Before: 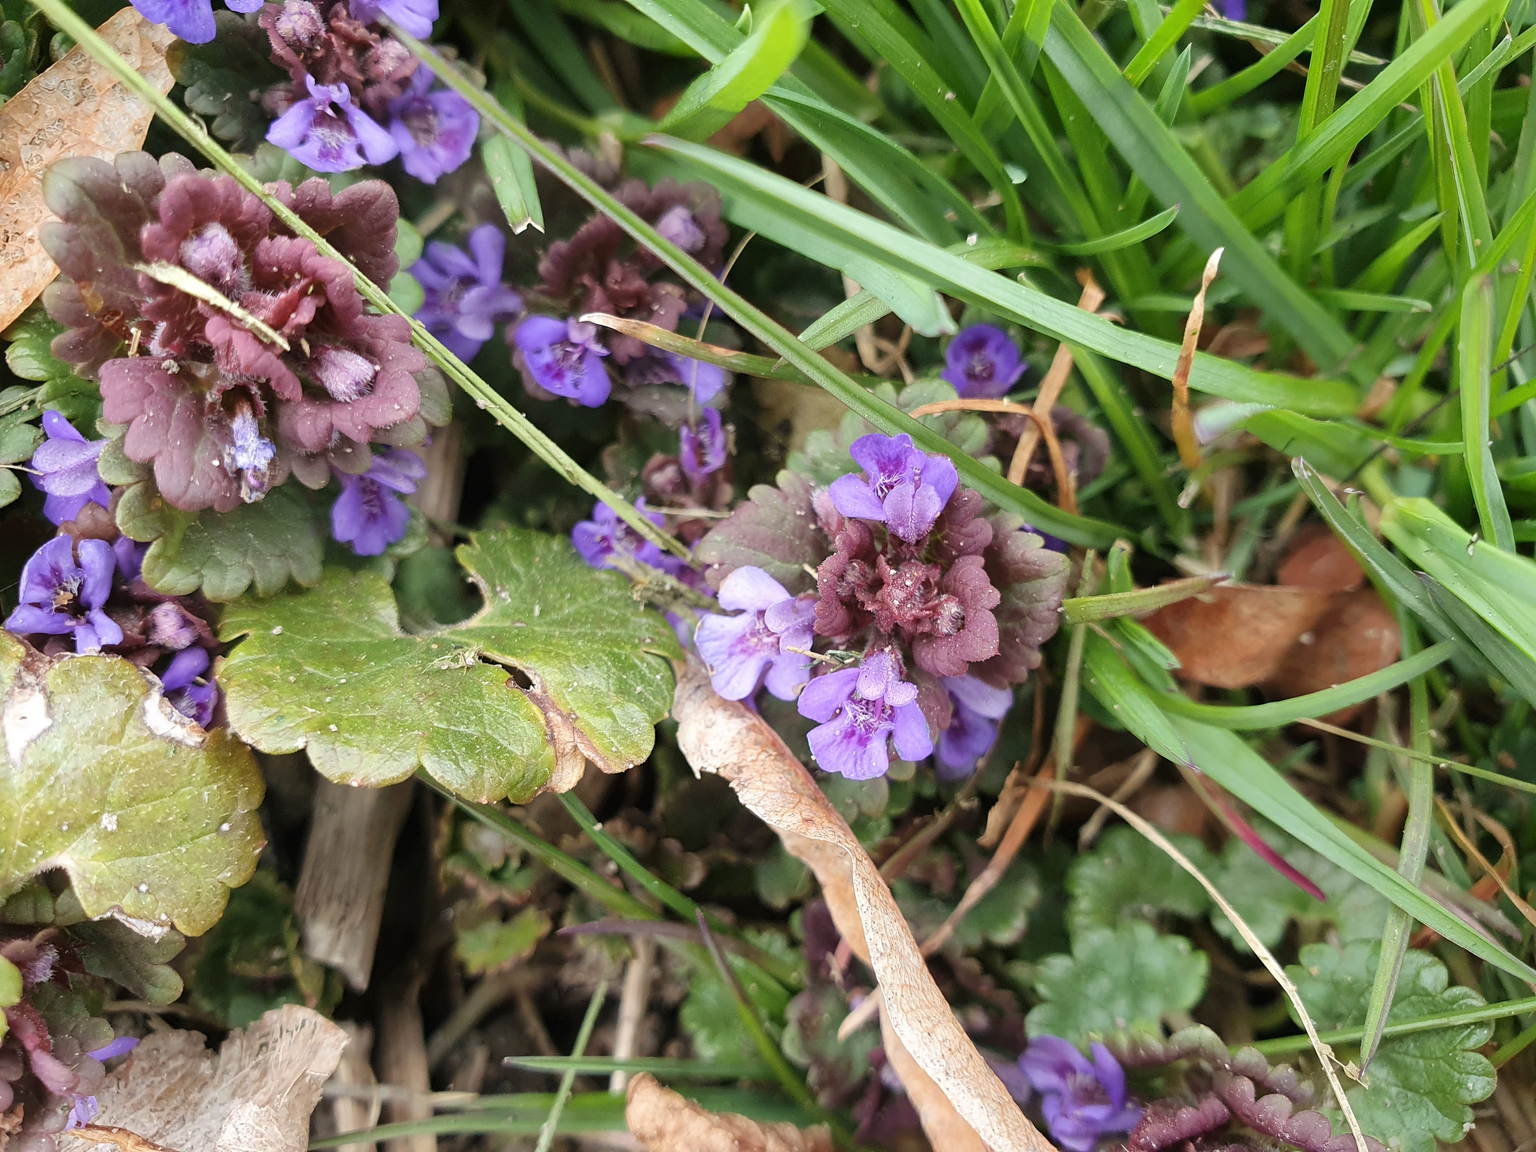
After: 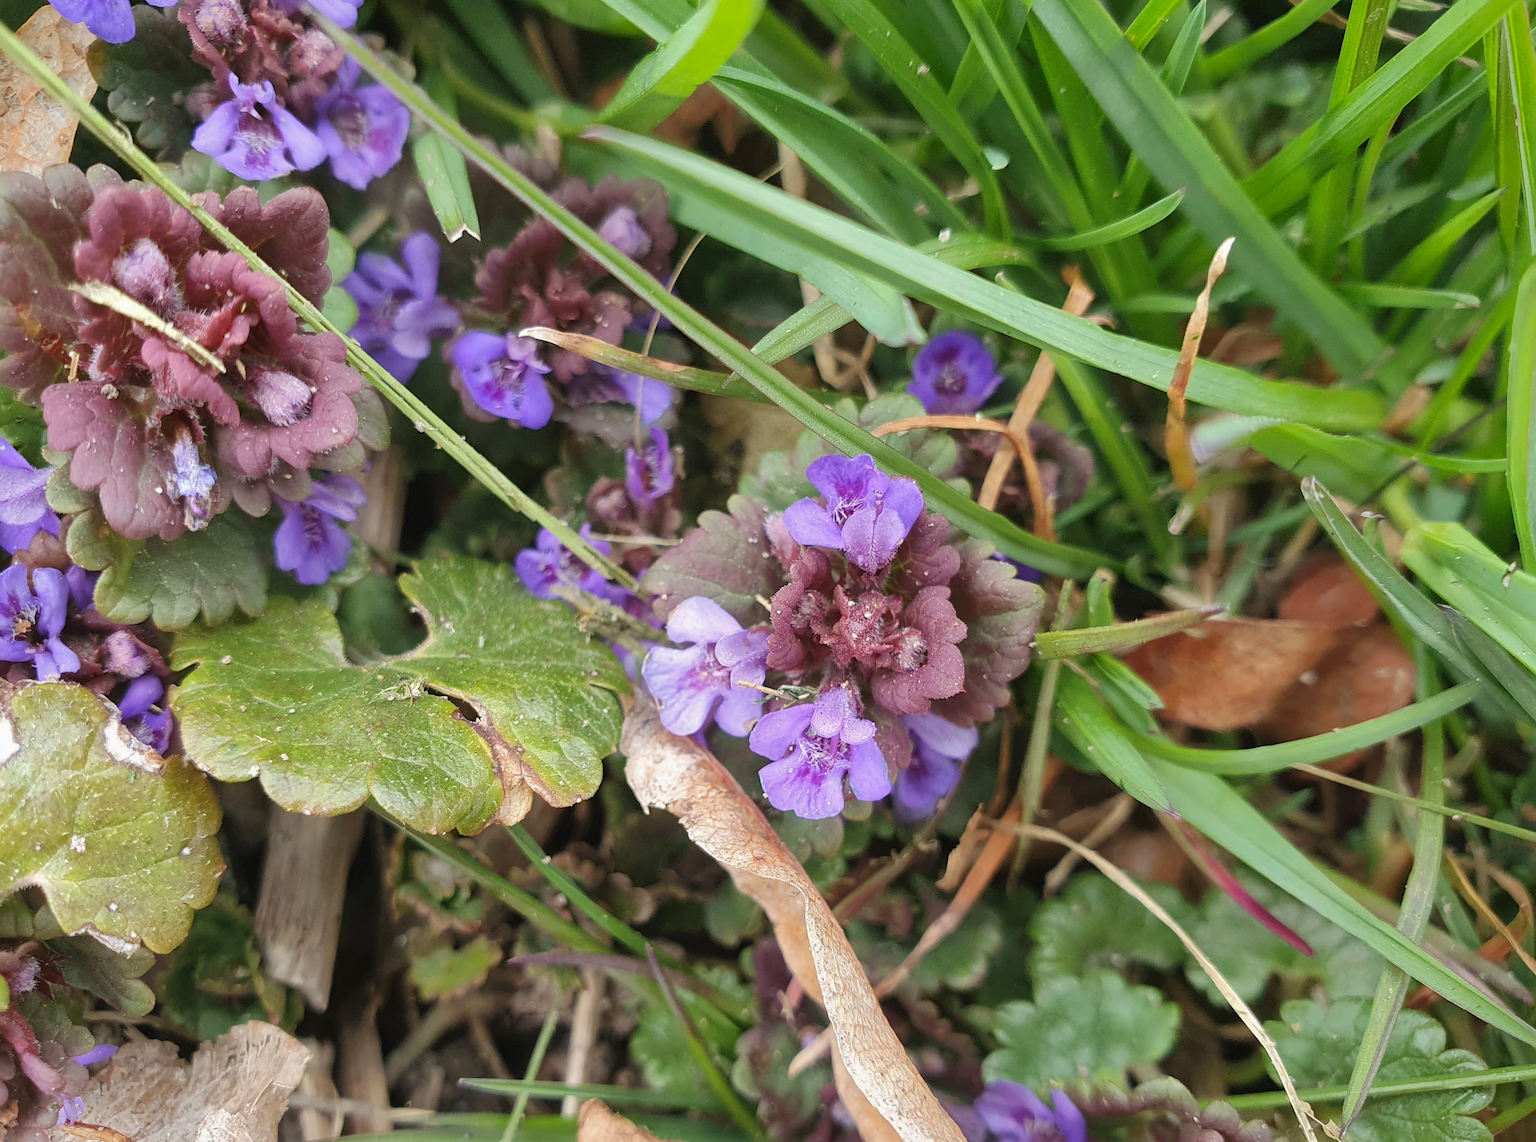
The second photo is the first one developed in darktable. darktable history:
shadows and highlights: on, module defaults
contrast brightness saturation: contrast -0.02, brightness -0.01, saturation 0.03
rotate and perspective: rotation 0.062°, lens shift (vertical) 0.115, lens shift (horizontal) -0.133, crop left 0.047, crop right 0.94, crop top 0.061, crop bottom 0.94
